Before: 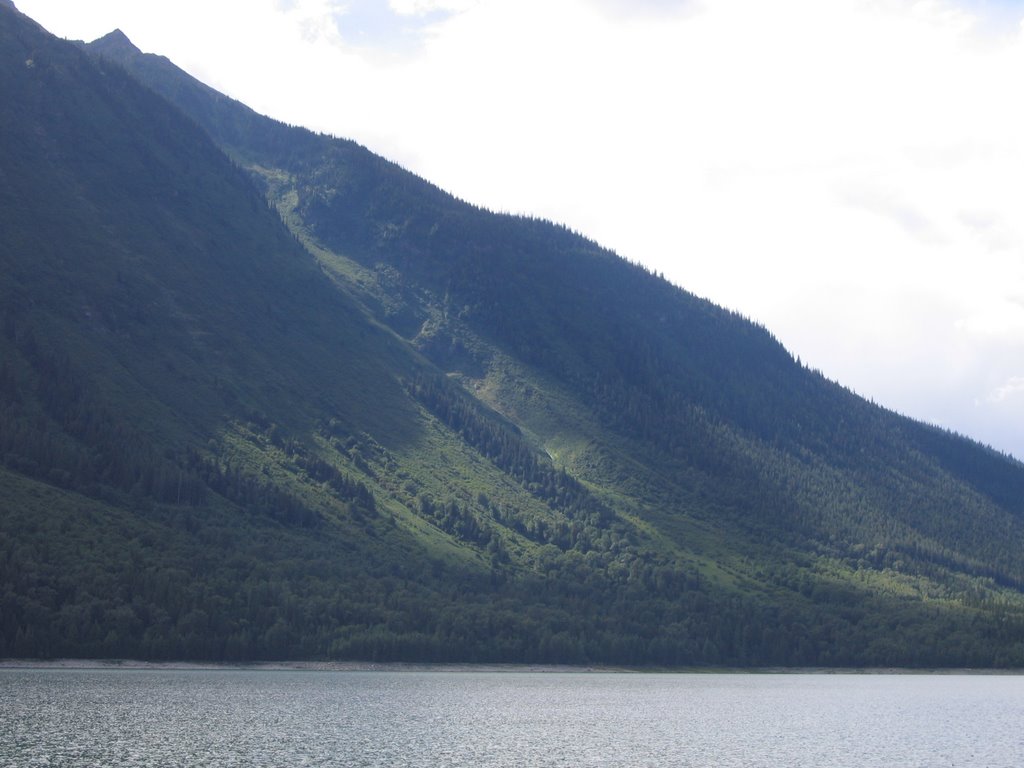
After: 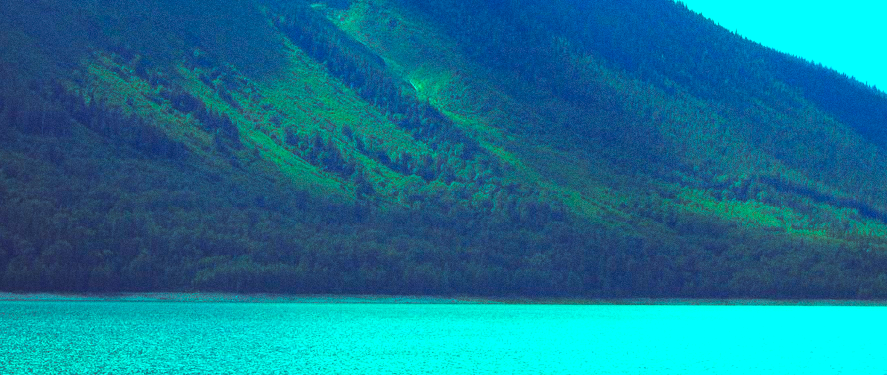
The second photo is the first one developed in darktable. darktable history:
color balance rgb: shadows lift › luminance 0.49%, shadows lift › chroma 6.83%, shadows lift › hue 300.29°, power › hue 208.98°, highlights gain › luminance 20.24%, highlights gain › chroma 13.17%, highlights gain › hue 173.85°, perceptual saturation grading › global saturation 18.05%
contrast brightness saturation: saturation 0.5
crop and rotate: left 13.306%, top 48.129%, bottom 2.928%
grain: coarseness 0.09 ISO
exposure: exposure 0.131 EV, compensate highlight preservation false
